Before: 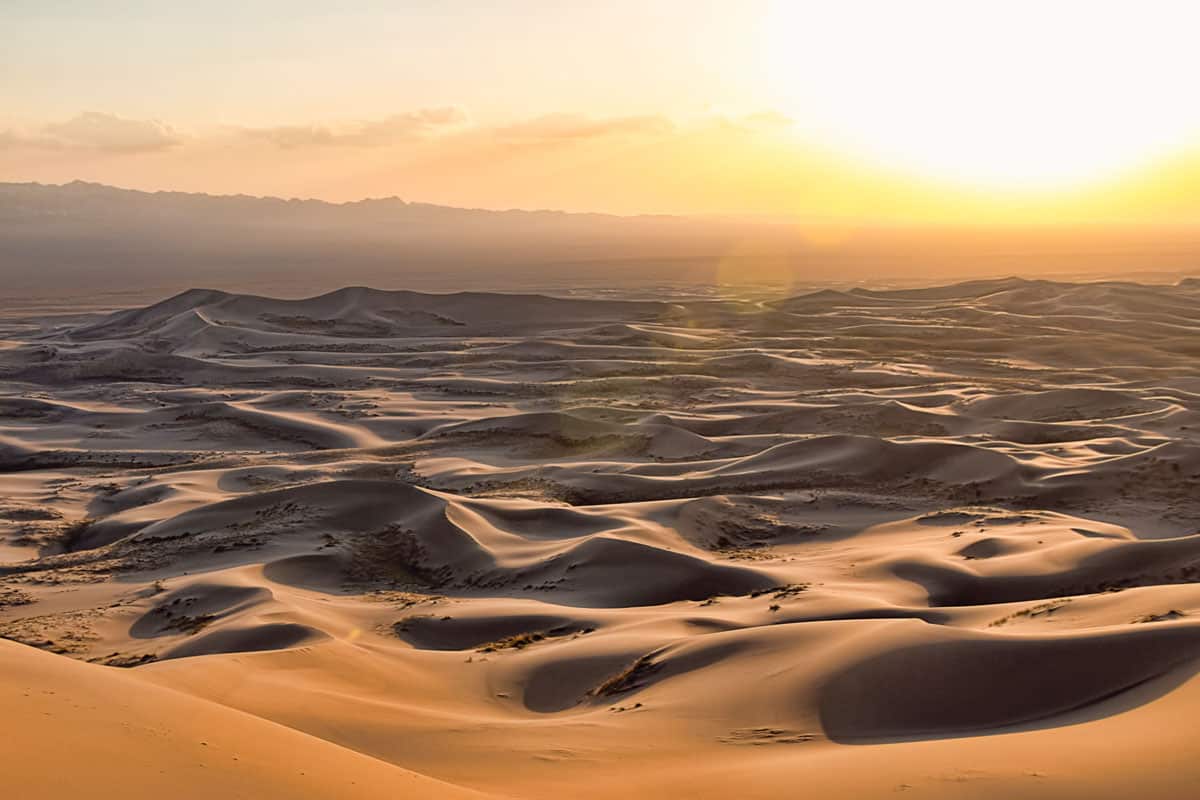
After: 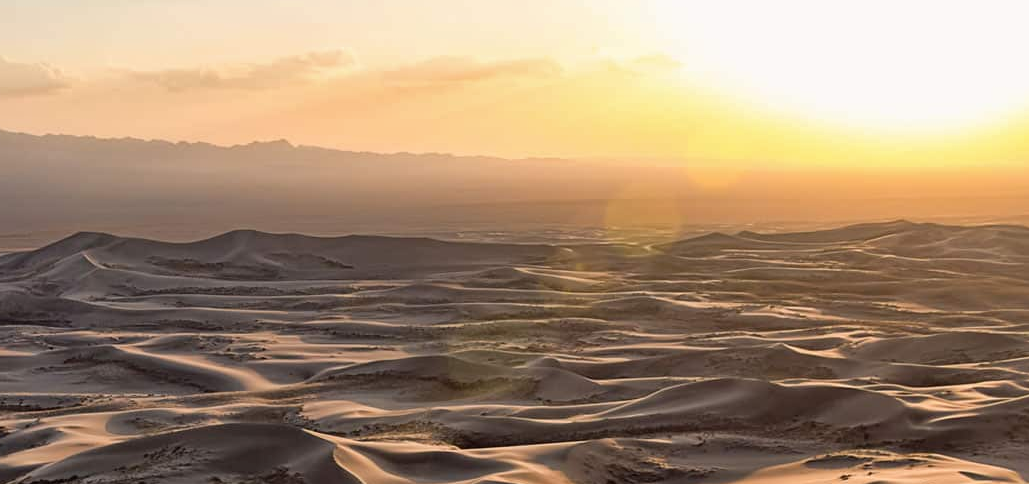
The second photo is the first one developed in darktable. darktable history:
shadows and highlights: shadows 37.49, highlights -27.59, soften with gaussian
crop and rotate: left 9.372%, top 7.224%, right 4.842%, bottom 32.224%
